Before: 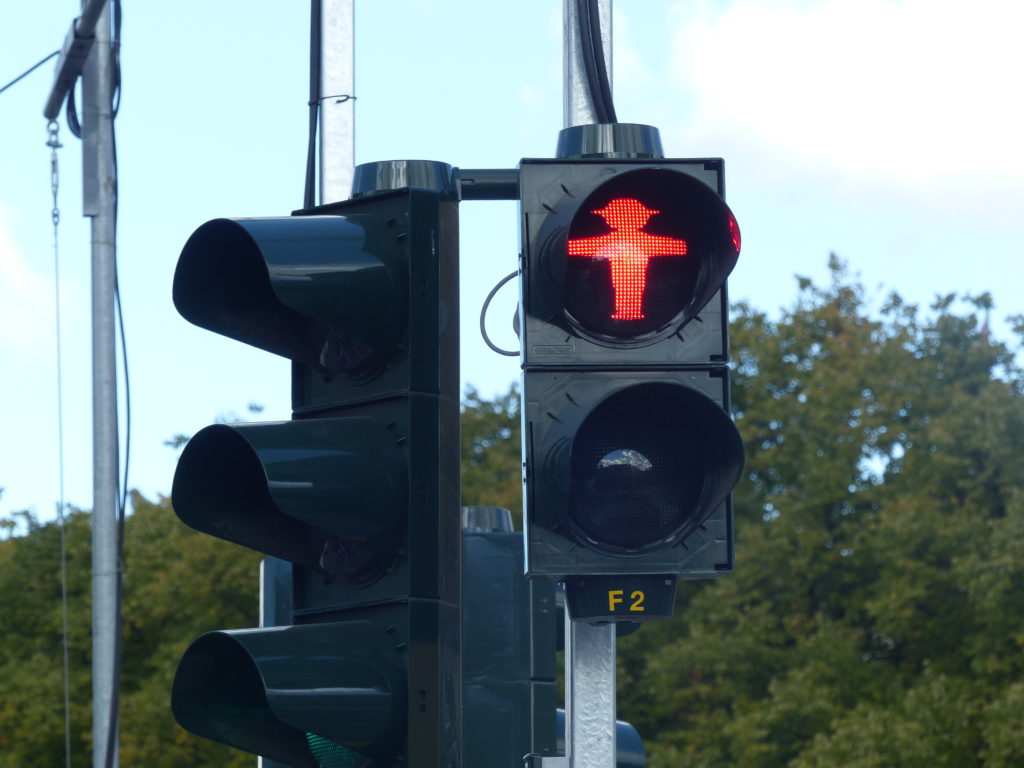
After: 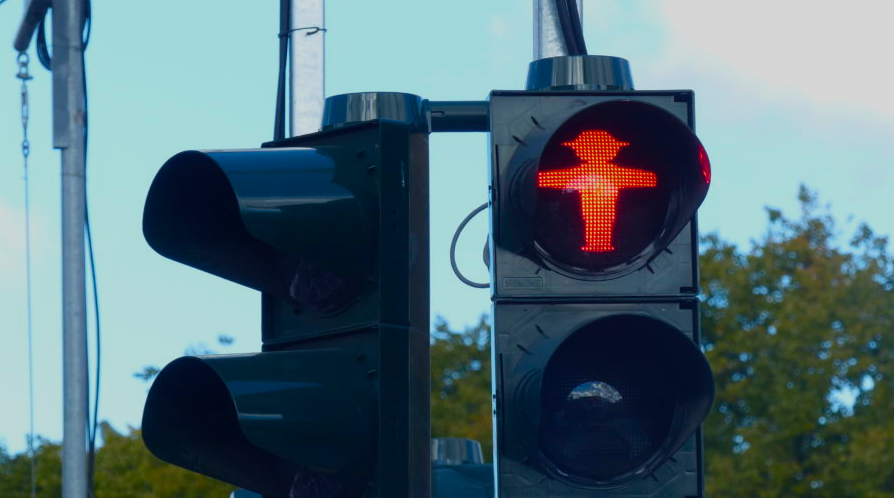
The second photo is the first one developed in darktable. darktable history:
color balance rgb: perceptual saturation grading › global saturation 14.565%, global vibrance 50.835%
crop: left 2.952%, top 8.882%, right 9.65%, bottom 26.169%
exposure: exposure -0.569 EV, compensate exposure bias true, compensate highlight preservation false
